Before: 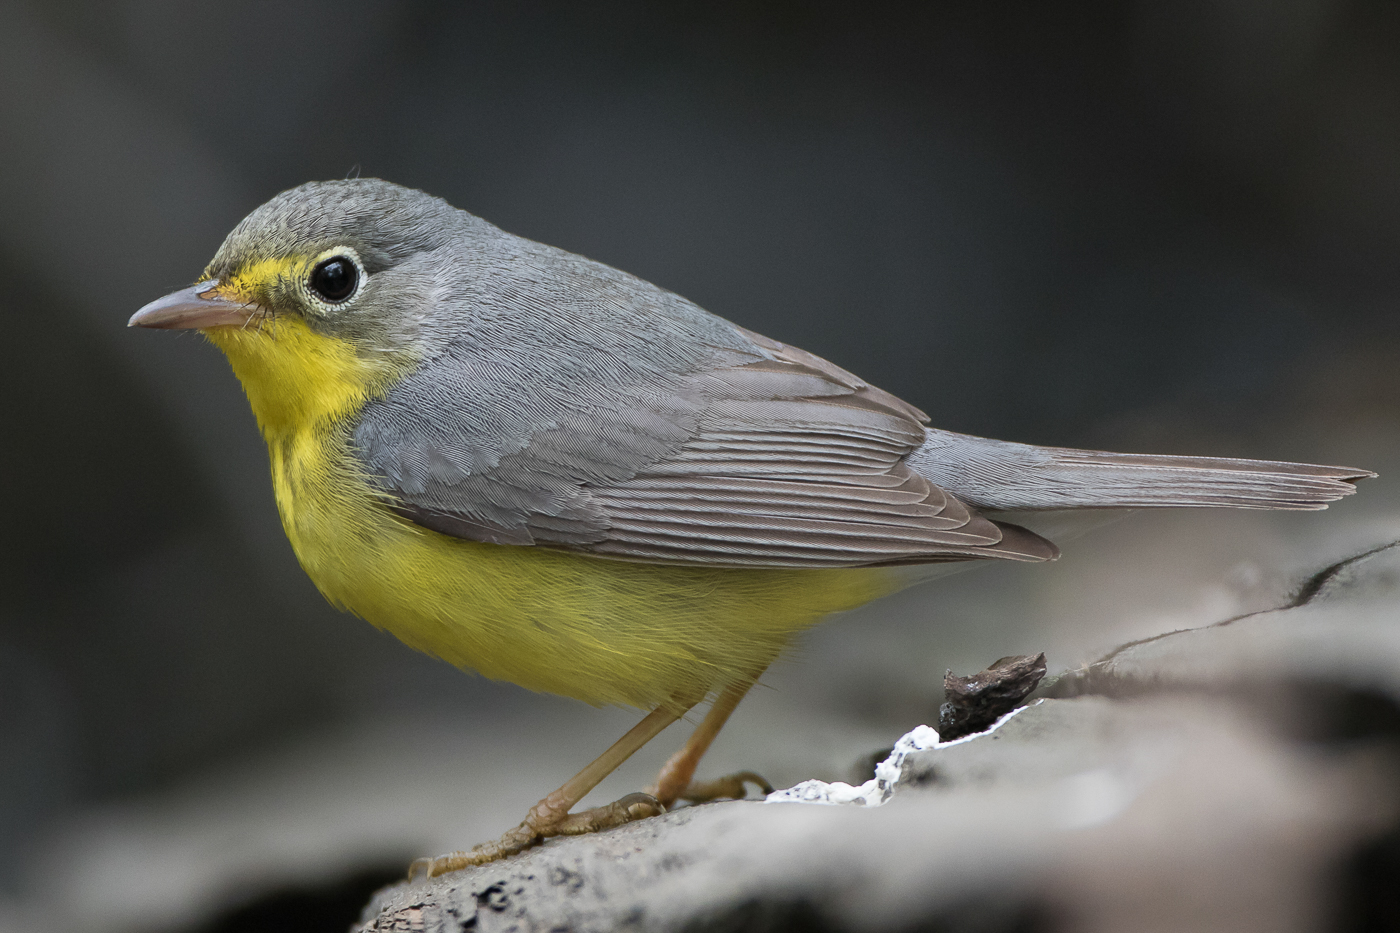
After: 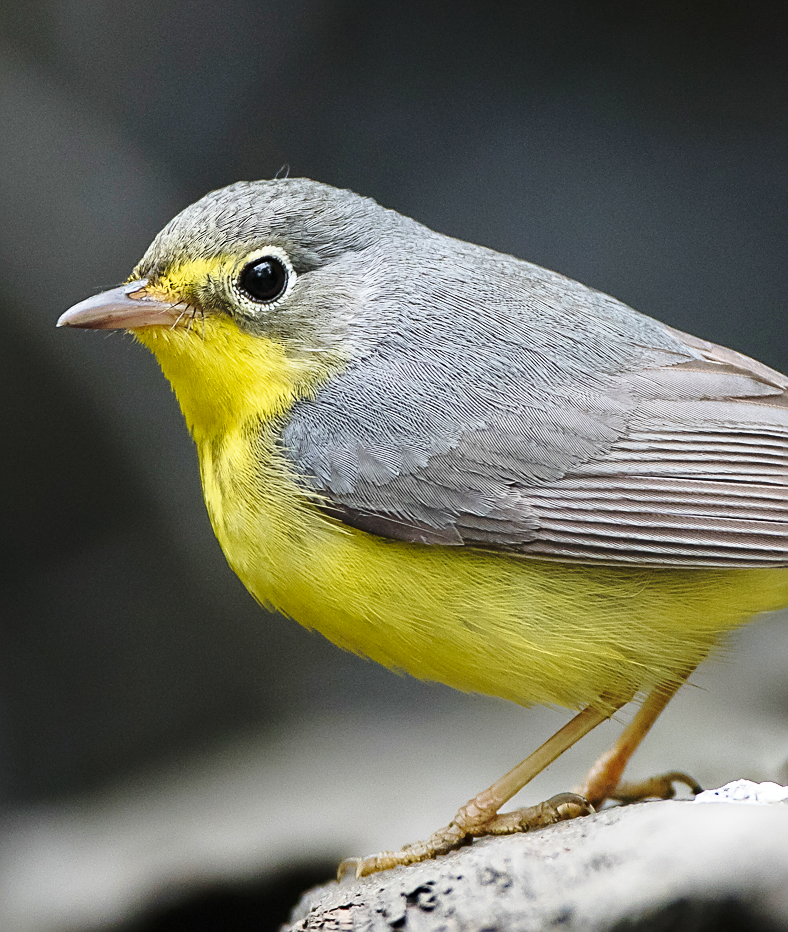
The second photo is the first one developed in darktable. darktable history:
base curve: curves: ch0 [(0, 0) (0.036, 0.037) (0.121, 0.228) (0.46, 0.76) (0.859, 0.983) (1, 1)], preserve colors none
sharpen: on, module defaults
crop: left 5.114%, right 38.589%
